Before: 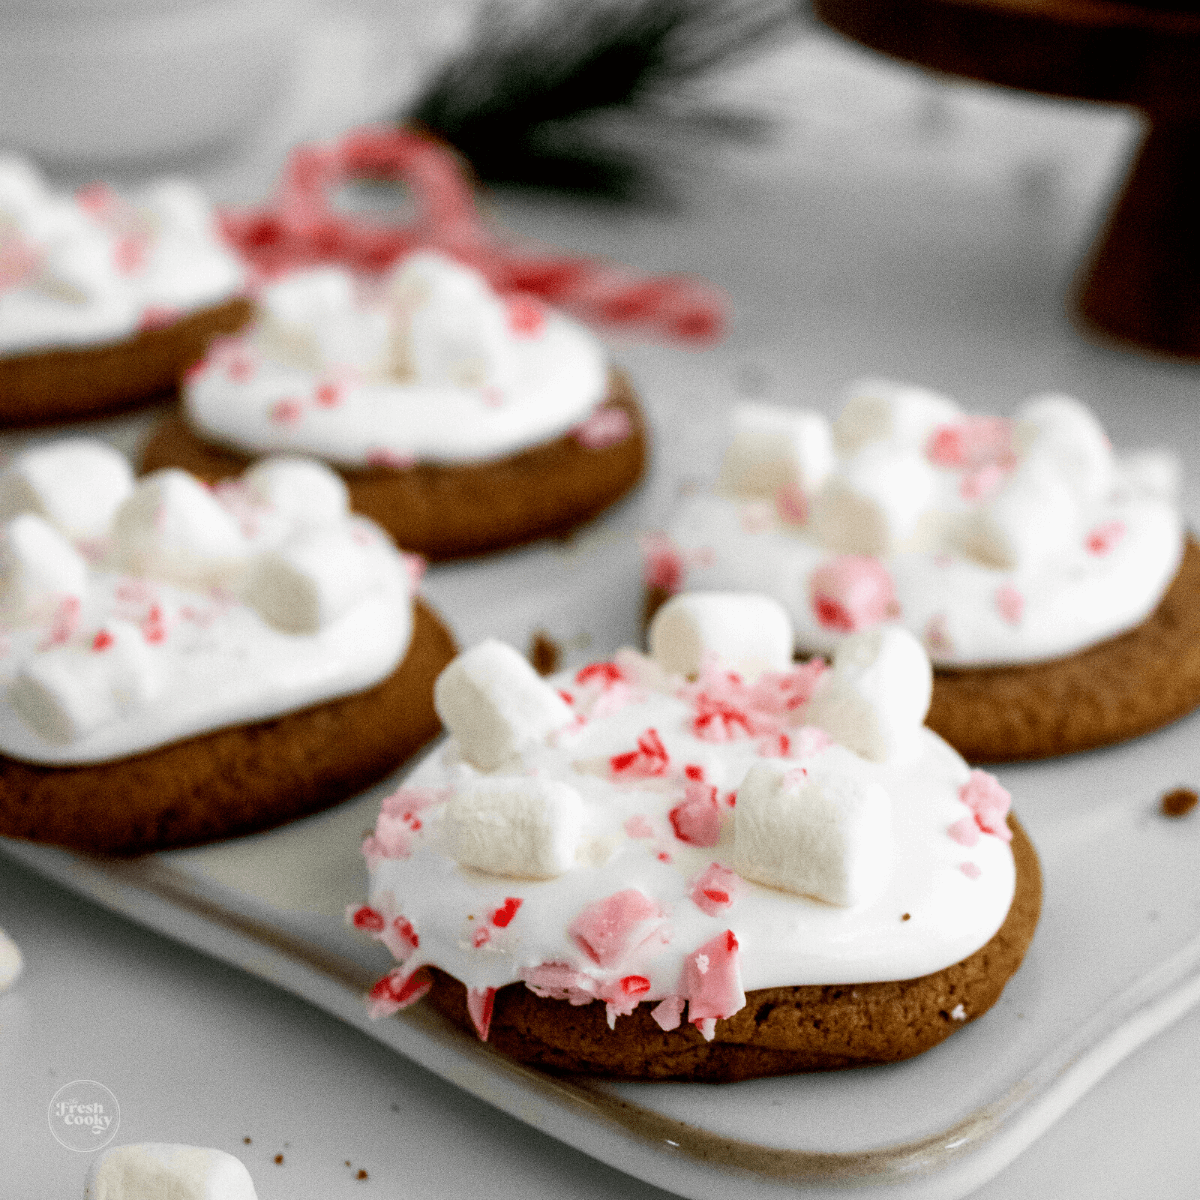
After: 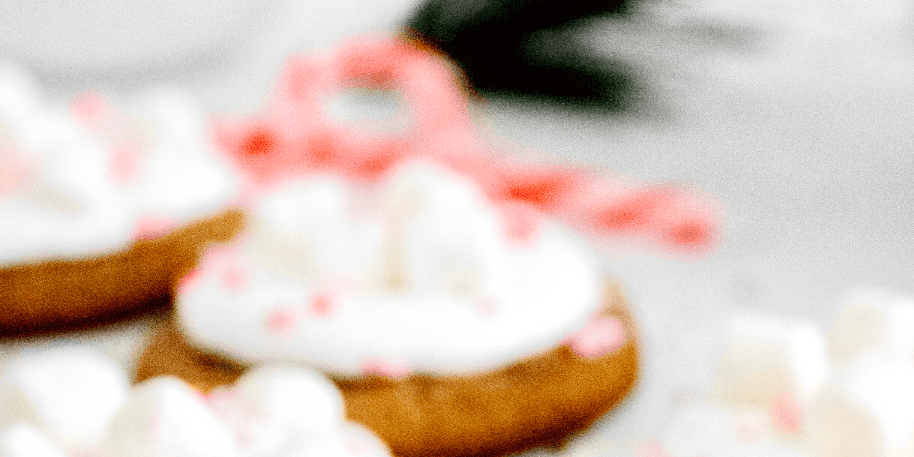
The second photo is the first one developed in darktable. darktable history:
tone curve: curves: ch0 [(0, 0) (0.003, 0.004) (0.011, 0.015) (0.025, 0.033) (0.044, 0.059) (0.069, 0.092) (0.1, 0.132) (0.136, 0.18) (0.177, 0.235) (0.224, 0.297) (0.277, 0.366) (0.335, 0.44) (0.399, 0.52) (0.468, 0.594) (0.543, 0.661) (0.623, 0.727) (0.709, 0.79) (0.801, 0.86) (0.898, 0.928) (1, 1)], preserve colors none
crop: left 0.582%, top 7.633%, right 23.179%, bottom 54.244%
tone equalizer: -7 EV 0.145 EV, -6 EV 0.631 EV, -5 EV 1.15 EV, -4 EV 1.33 EV, -3 EV 1.17 EV, -2 EV 0.6 EV, -1 EV 0.153 EV, edges refinement/feathering 500, mask exposure compensation -1.57 EV, preserve details guided filter
